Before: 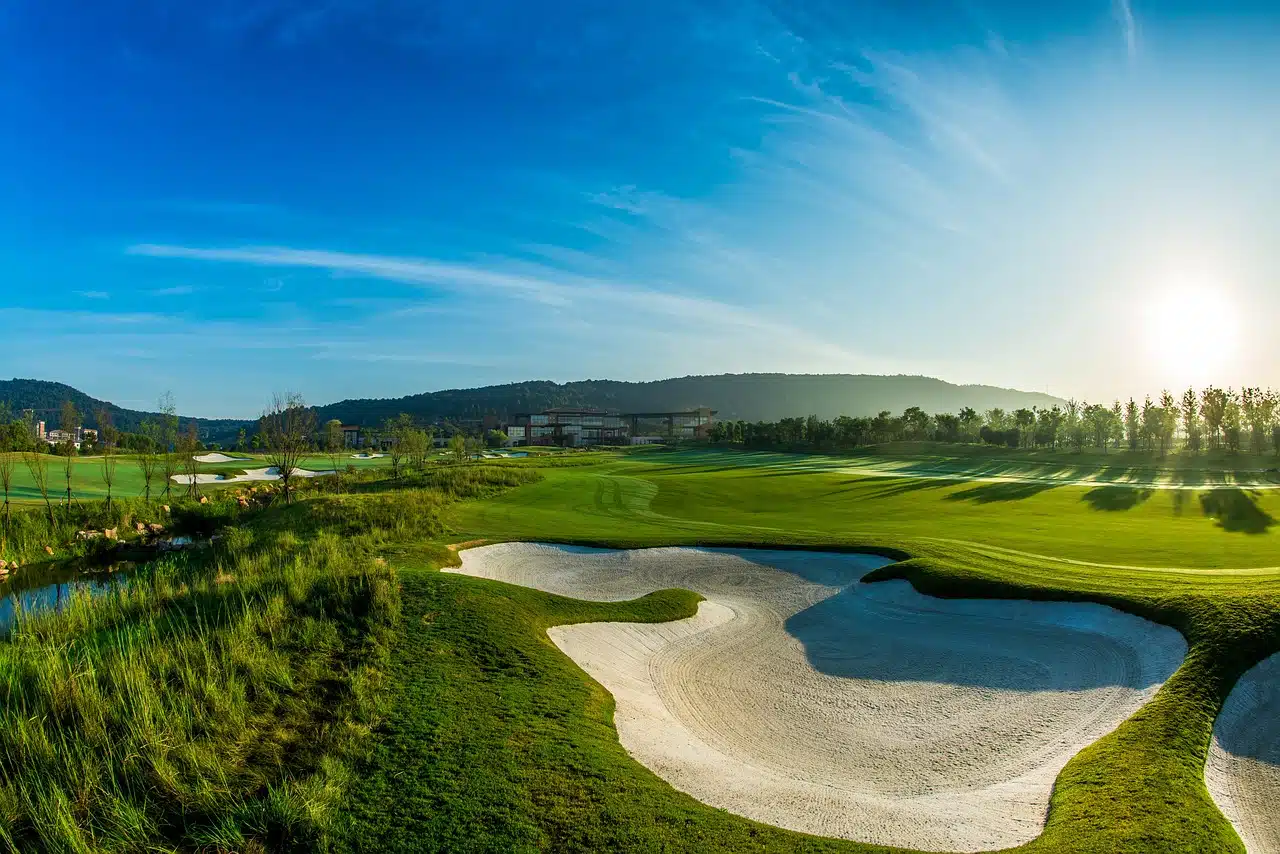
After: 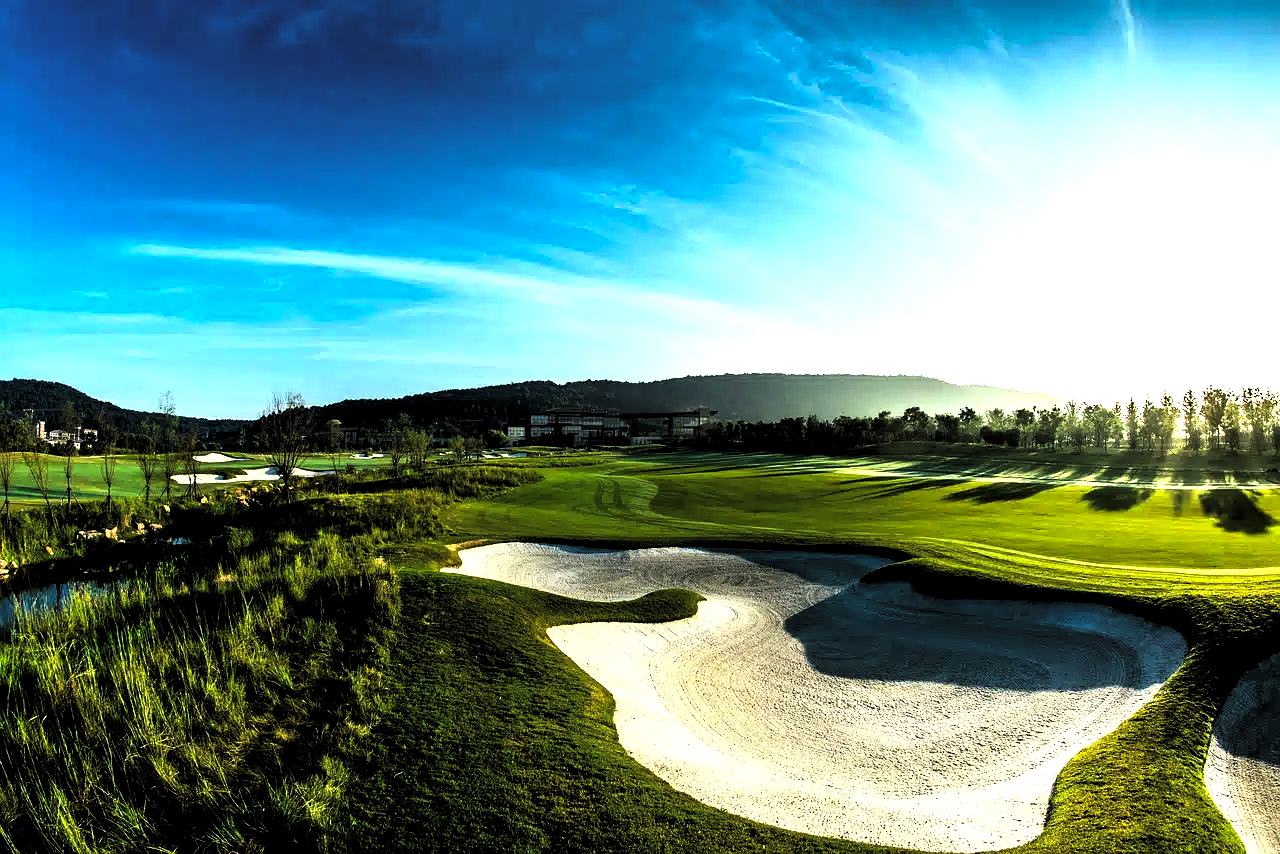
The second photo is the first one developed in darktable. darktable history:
tone curve: curves: ch0 [(0.016, 0.011) (0.084, 0.026) (0.469, 0.508) (0.721, 0.862) (1, 1)], color space Lab, linked channels, preserve colors none
levels: levels [0.129, 0.519, 0.867]
